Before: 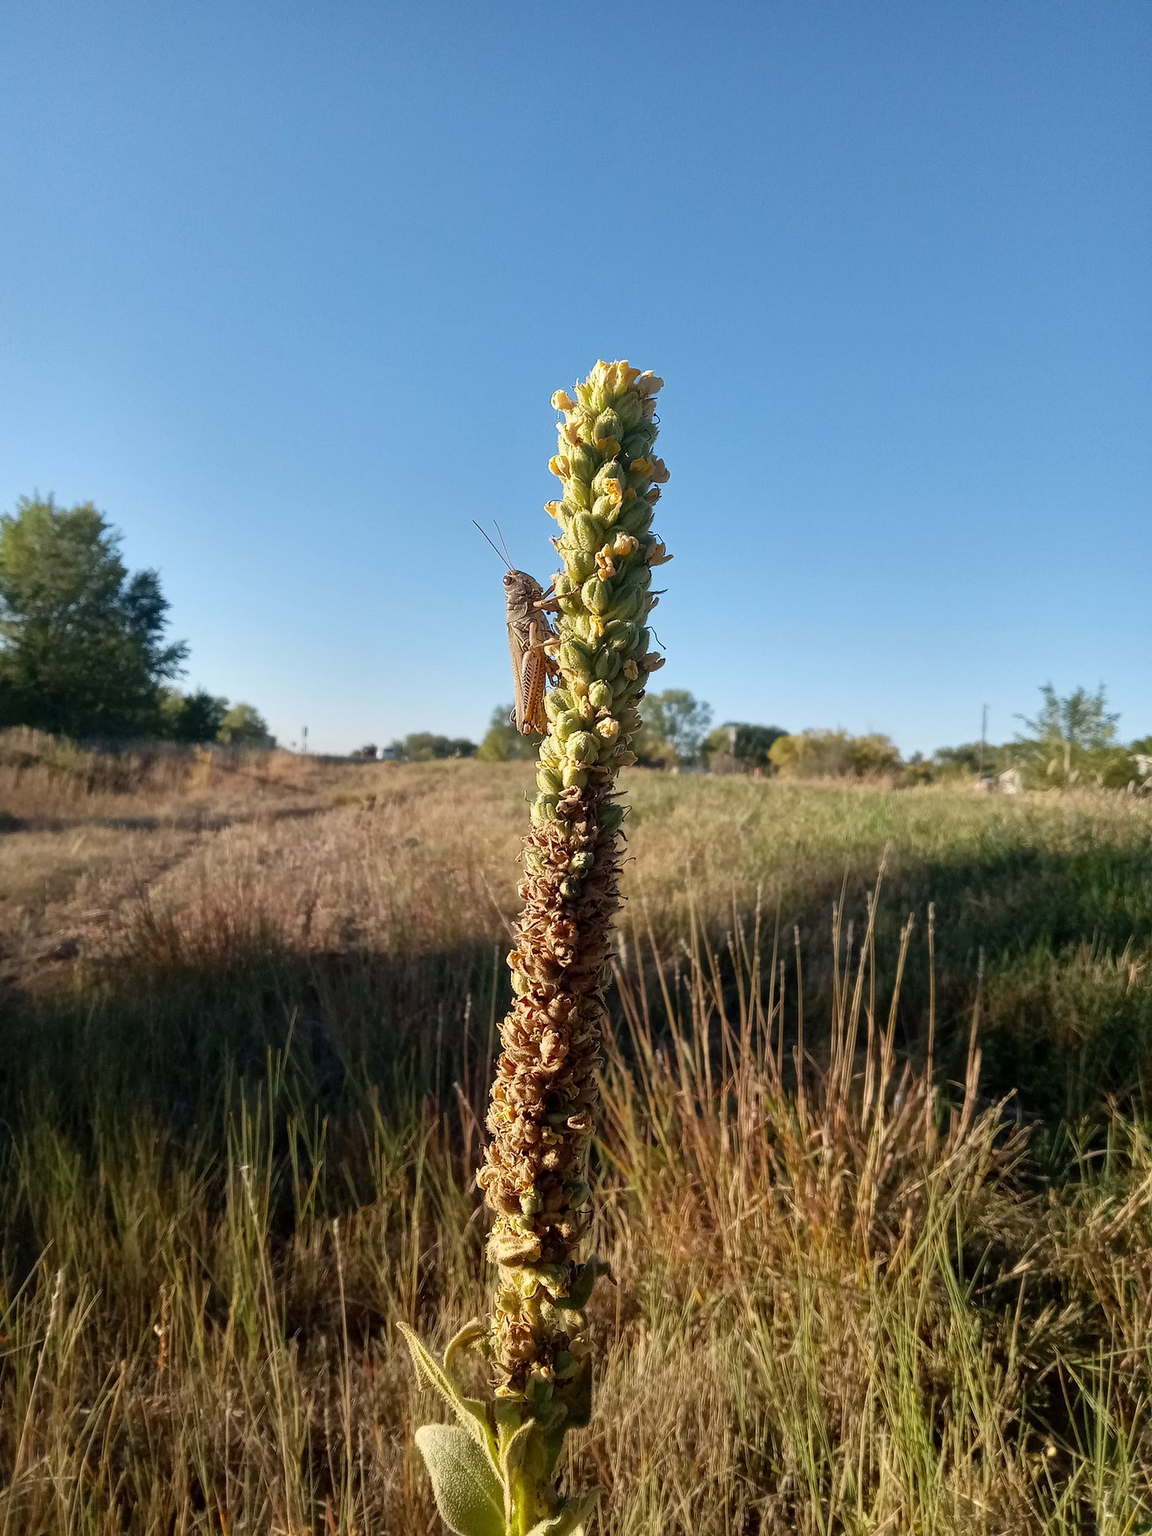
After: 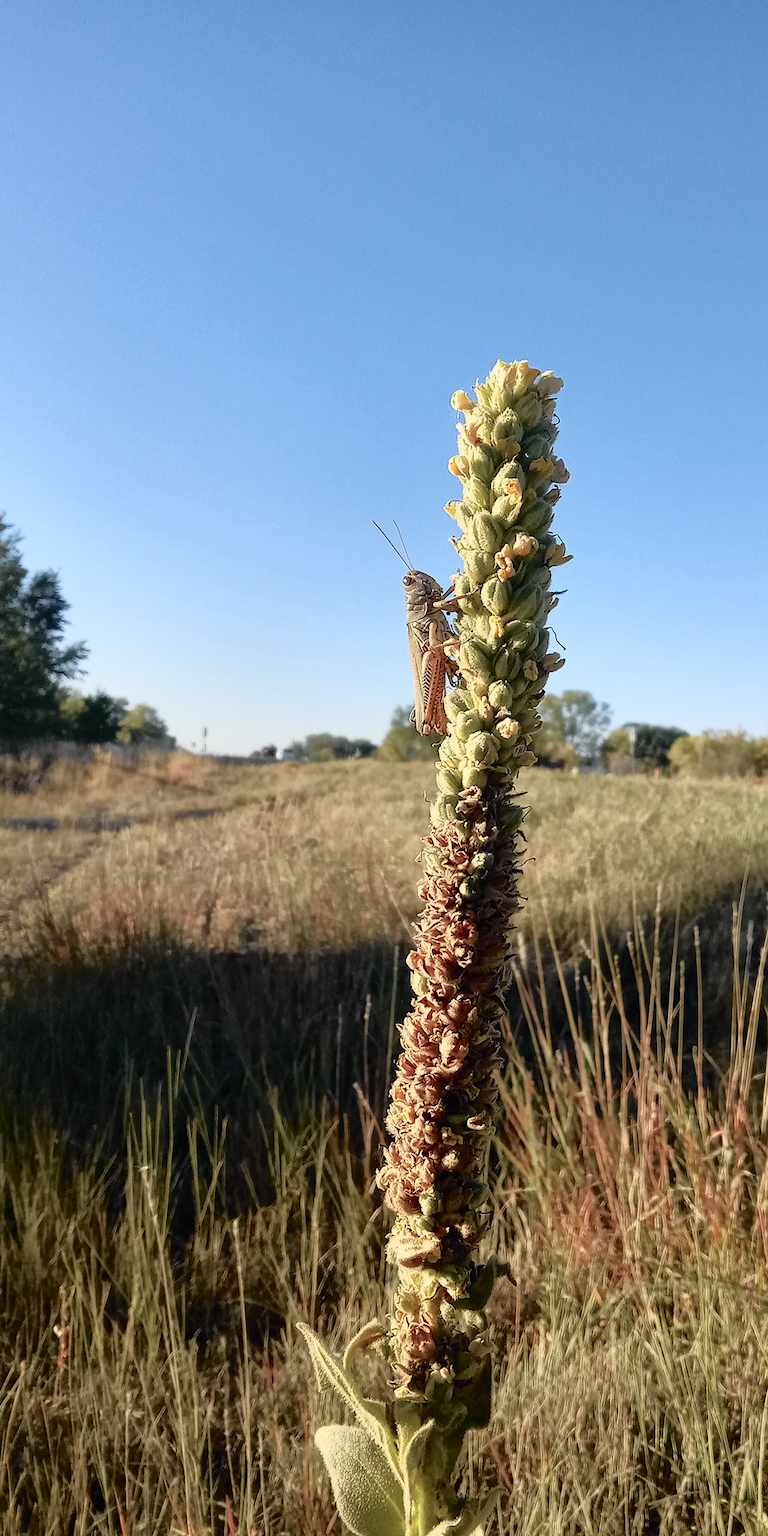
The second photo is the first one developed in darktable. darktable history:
crop and rotate: left 8.786%, right 24.548%
tone curve: curves: ch0 [(0, 0.009) (0.105, 0.08) (0.195, 0.18) (0.283, 0.316) (0.384, 0.434) (0.485, 0.531) (0.638, 0.69) (0.81, 0.872) (1, 0.977)]; ch1 [(0, 0) (0.161, 0.092) (0.35, 0.33) (0.379, 0.401) (0.456, 0.469) (0.502, 0.5) (0.525, 0.514) (0.586, 0.604) (0.642, 0.645) (0.858, 0.817) (1, 0.942)]; ch2 [(0, 0) (0.371, 0.362) (0.437, 0.437) (0.48, 0.49) (0.53, 0.515) (0.56, 0.571) (0.622, 0.606) (0.881, 0.795) (1, 0.929)], color space Lab, independent channels, preserve colors none
